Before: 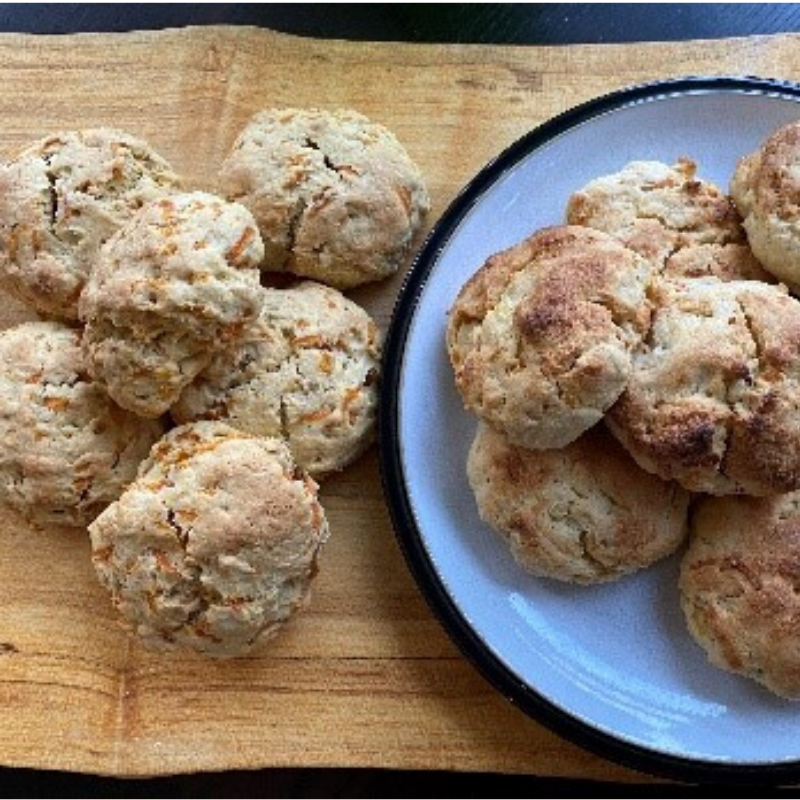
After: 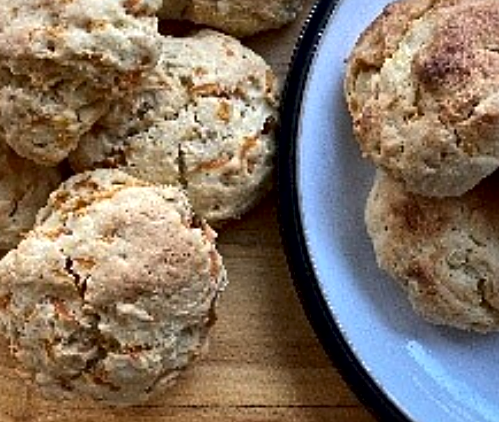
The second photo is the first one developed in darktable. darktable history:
crop: left 12.849%, top 31.589%, right 24.727%, bottom 15.556%
local contrast: mode bilateral grid, contrast 24, coarseness 61, detail 151%, midtone range 0.2
sharpen: on, module defaults
